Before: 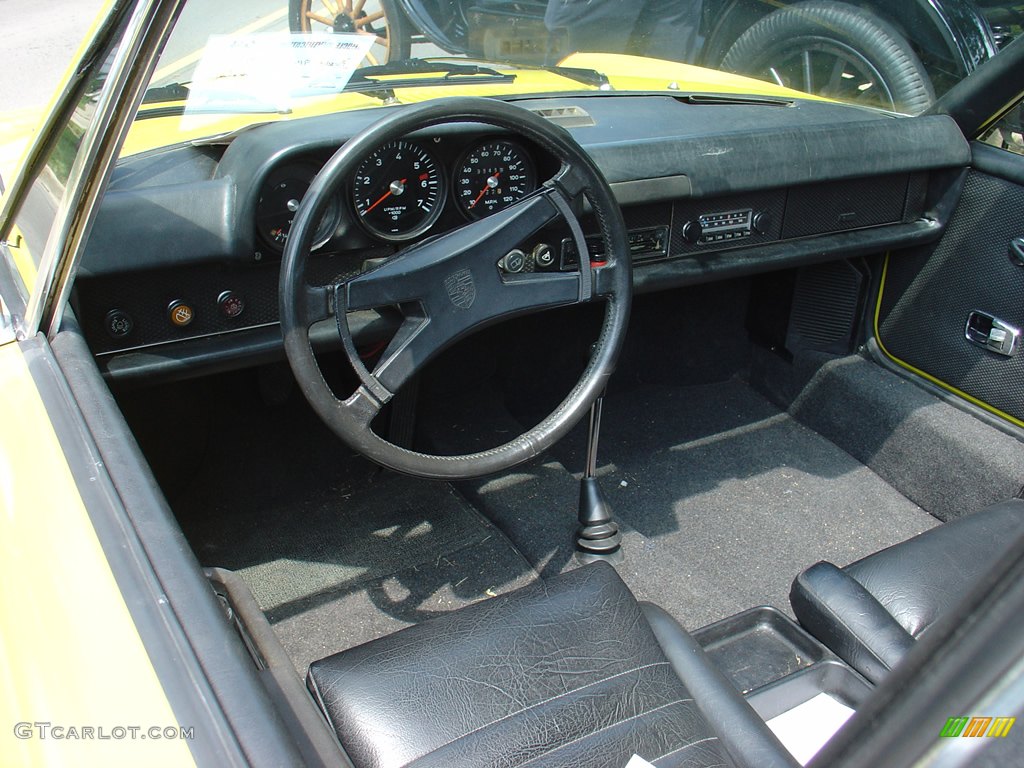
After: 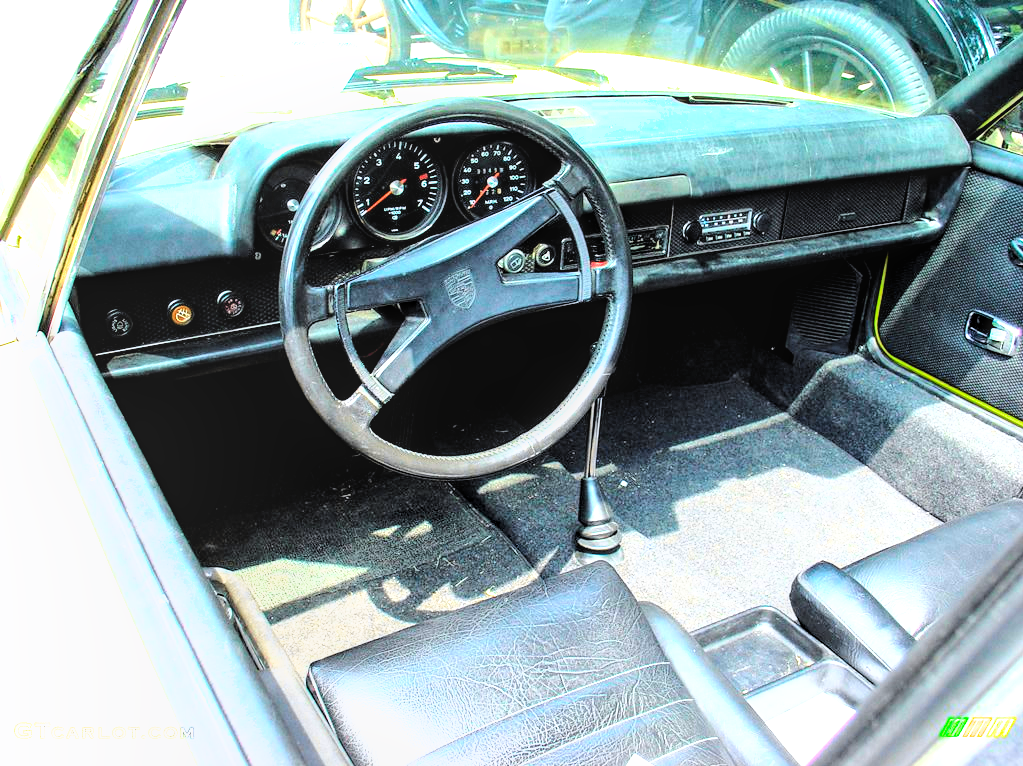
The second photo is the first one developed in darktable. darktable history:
crop: top 0.05%, bottom 0.098%
exposure: black level correction 0, exposure 1.1 EV, compensate highlight preservation false
filmic rgb: black relative exposure -4.93 EV, white relative exposure 2.84 EV, hardness 3.72
contrast brightness saturation: contrast 0.24, brightness 0.26, saturation 0.39
shadows and highlights: shadows 10, white point adjustment 1, highlights -40
local contrast: on, module defaults
levels: levels [0.031, 0.5, 0.969]
tone curve: curves: ch0 [(0, 0.018) (0.061, 0.041) (0.205, 0.191) (0.289, 0.292) (0.39, 0.424) (0.493, 0.551) (0.666, 0.743) (0.795, 0.841) (1, 0.998)]; ch1 [(0, 0) (0.385, 0.343) (0.439, 0.415) (0.494, 0.498) (0.501, 0.501) (0.51, 0.496) (0.548, 0.554) (0.586, 0.61) (0.684, 0.658) (0.783, 0.804) (1, 1)]; ch2 [(0, 0) (0.304, 0.31) (0.403, 0.399) (0.441, 0.428) (0.47, 0.469) (0.498, 0.496) (0.524, 0.538) (0.566, 0.588) (0.648, 0.665) (0.697, 0.699) (1, 1)], color space Lab, independent channels, preserve colors none
